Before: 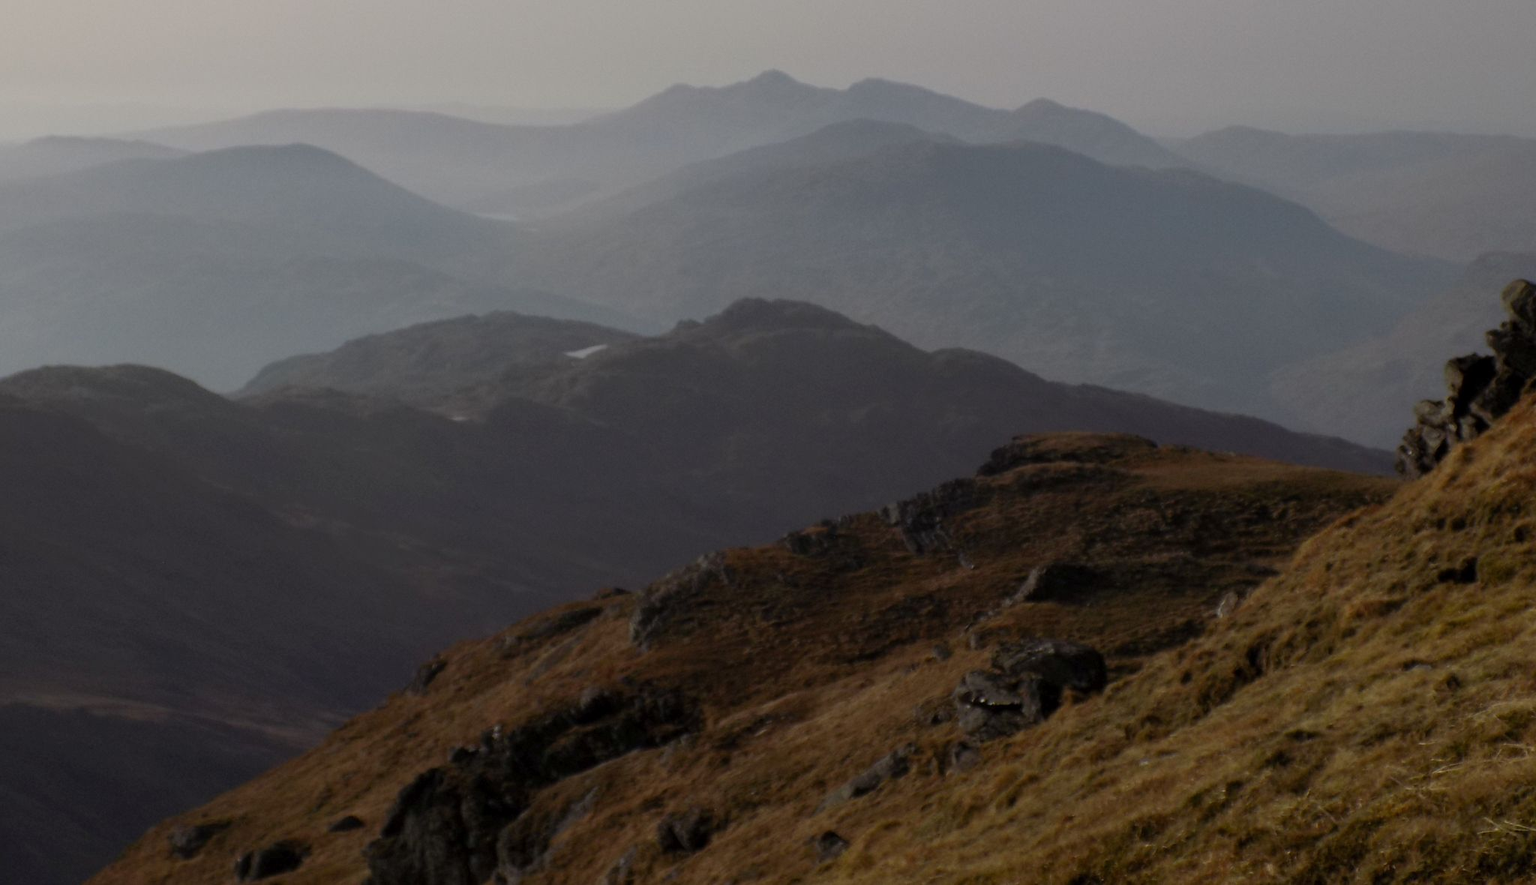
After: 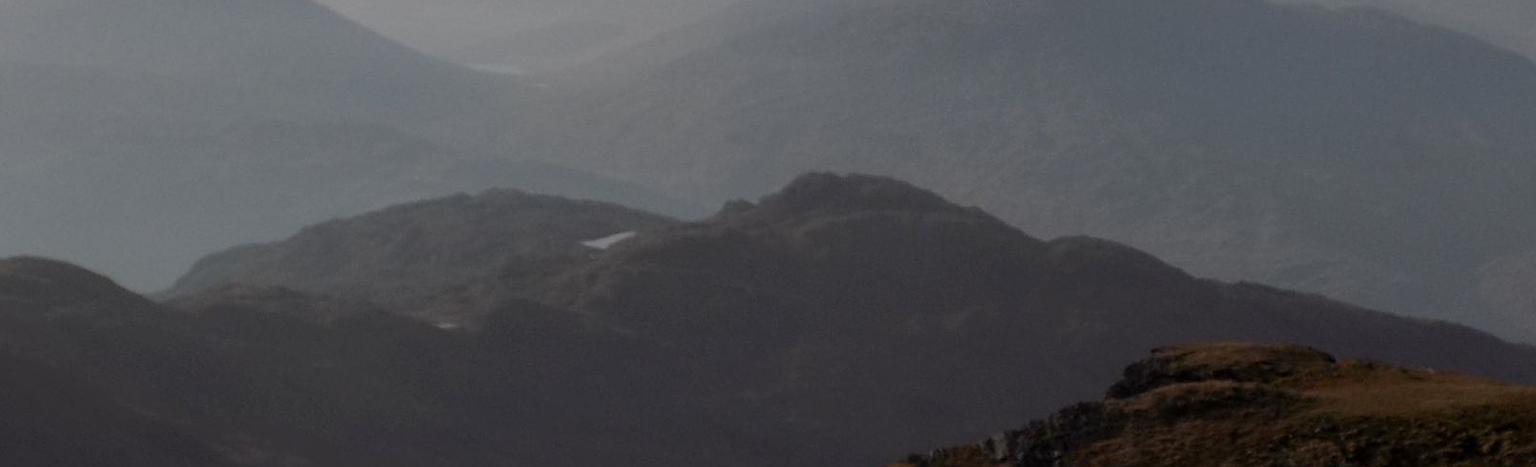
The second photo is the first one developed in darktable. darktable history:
exposure: black level correction 0.002, exposure -0.1 EV, compensate highlight preservation false
crop: left 7.036%, top 18.398%, right 14.379%, bottom 40.043%
sharpen: on, module defaults
